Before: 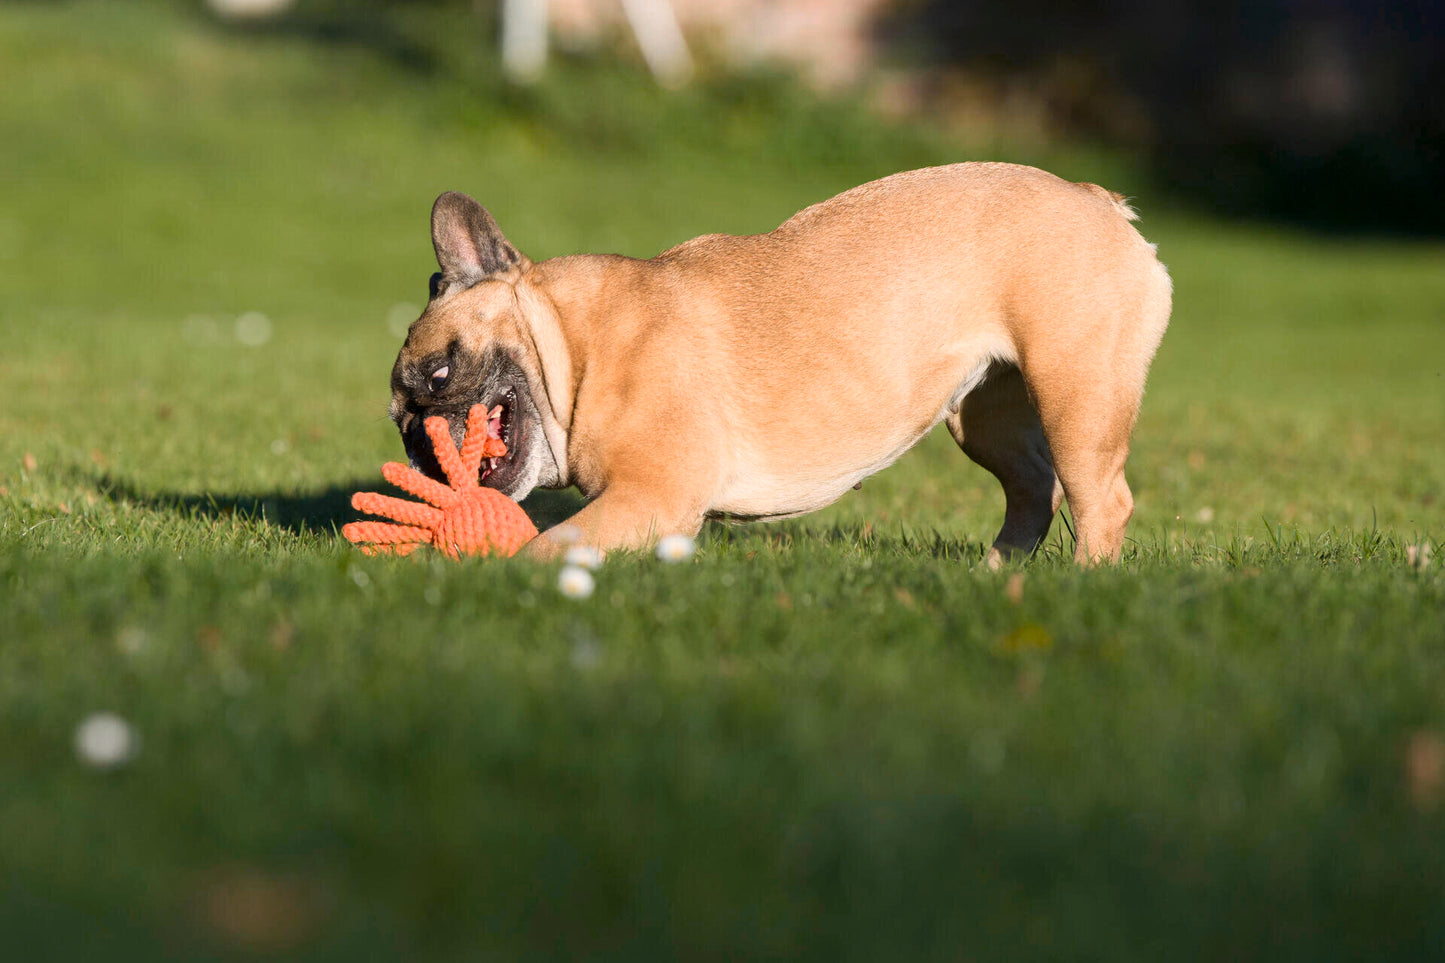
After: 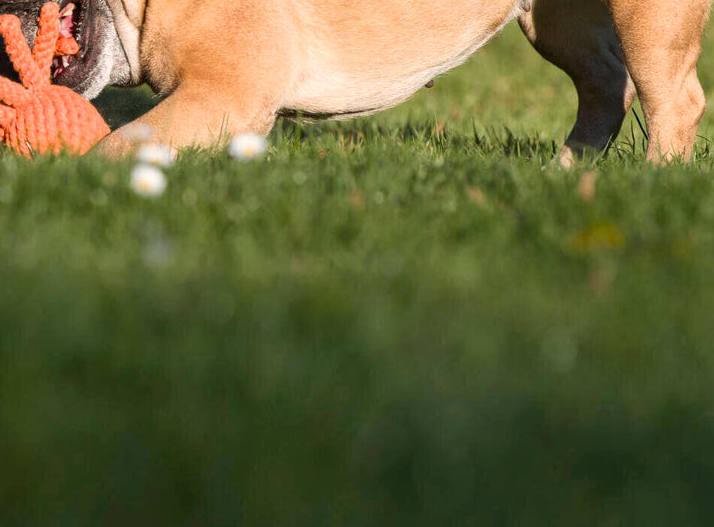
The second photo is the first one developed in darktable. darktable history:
crop: left 29.672%, top 41.786%, right 20.851%, bottom 3.487%
local contrast: on, module defaults
